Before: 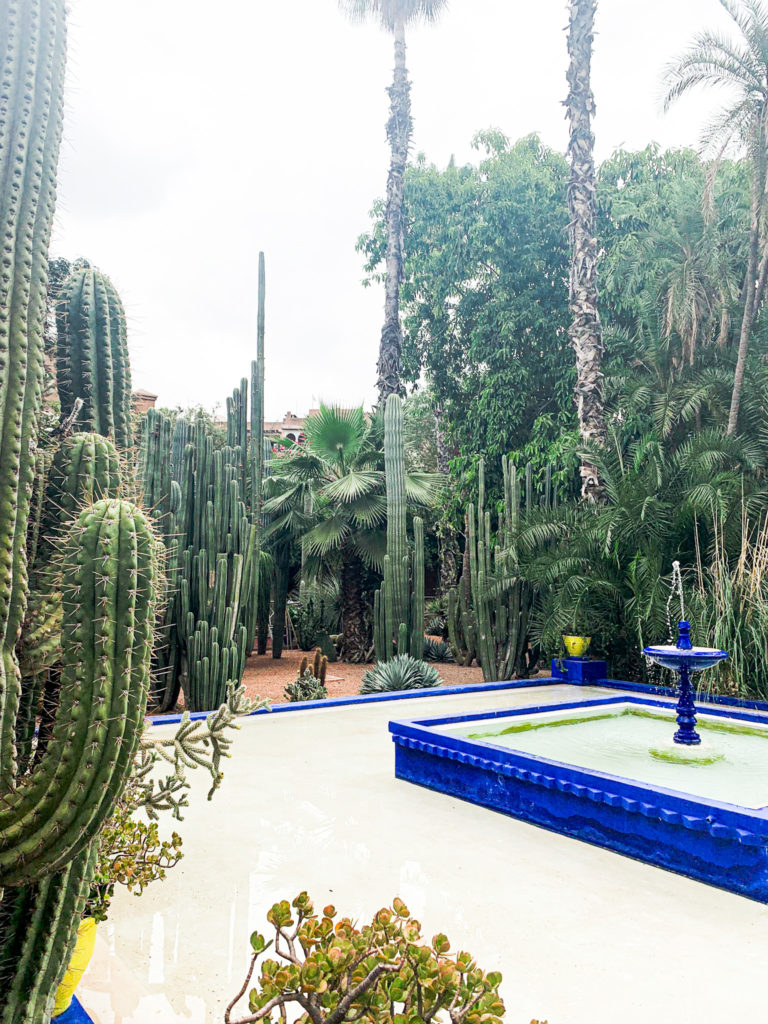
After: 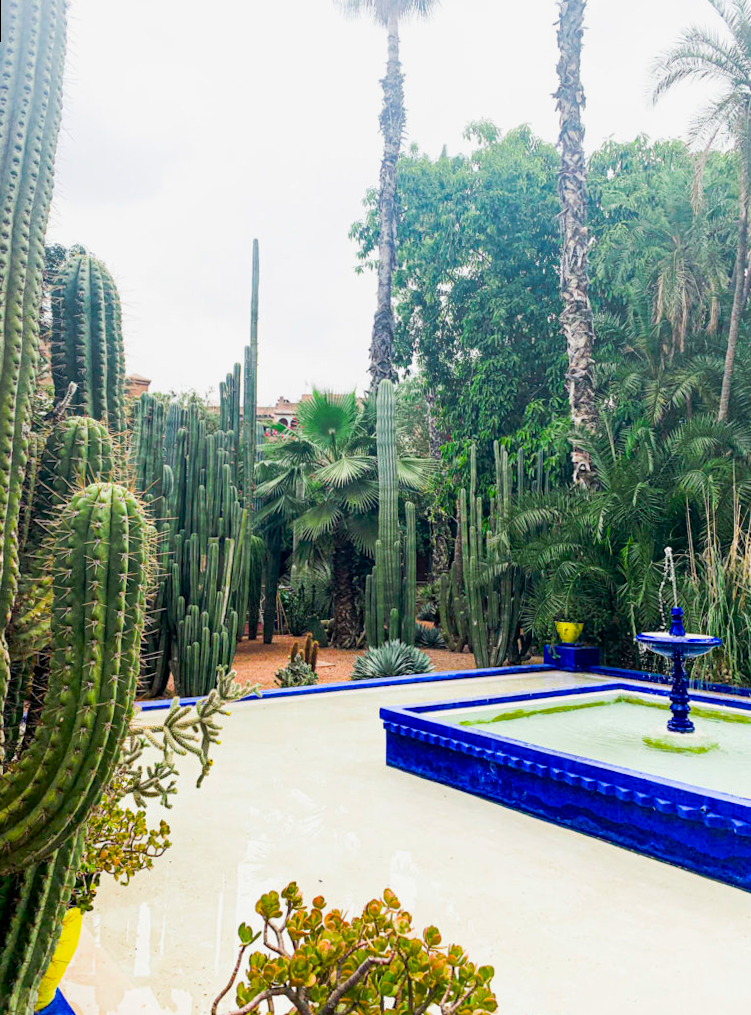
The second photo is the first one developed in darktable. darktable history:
exposure: exposure -0.116 EV, compensate exposure bias true, compensate highlight preservation false
rotate and perspective: rotation 0.226°, lens shift (vertical) -0.042, crop left 0.023, crop right 0.982, crop top 0.006, crop bottom 0.994
color balance rgb: perceptual saturation grading › global saturation 40%, global vibrance 15%
tone equalizer: on, module defaults
